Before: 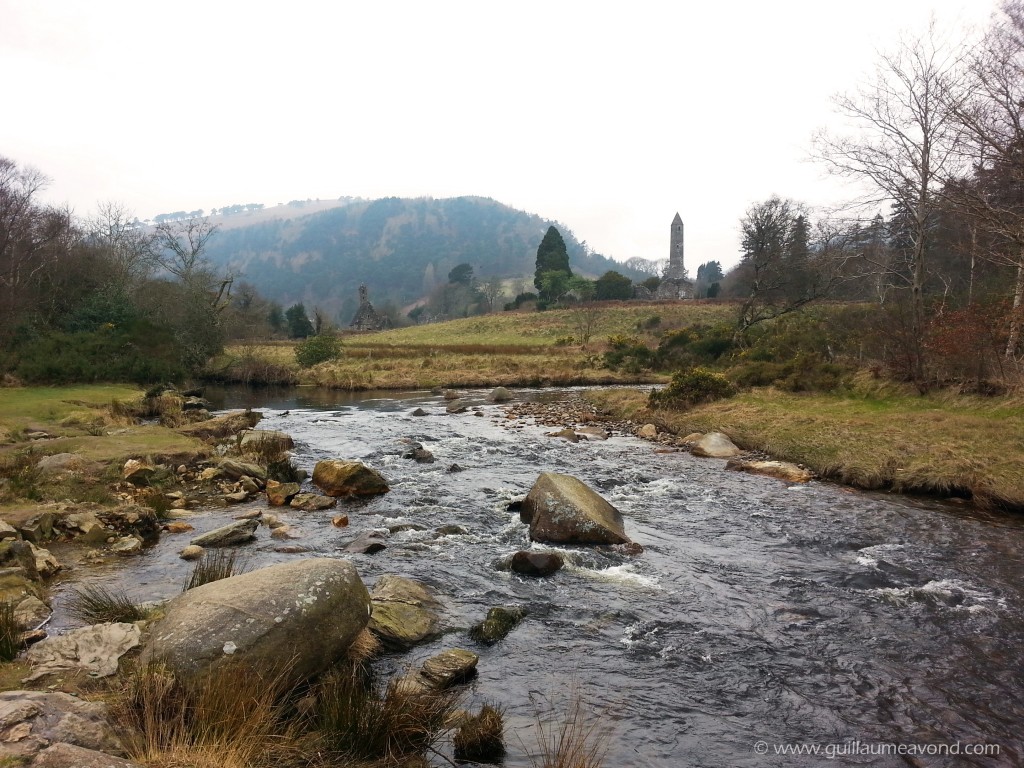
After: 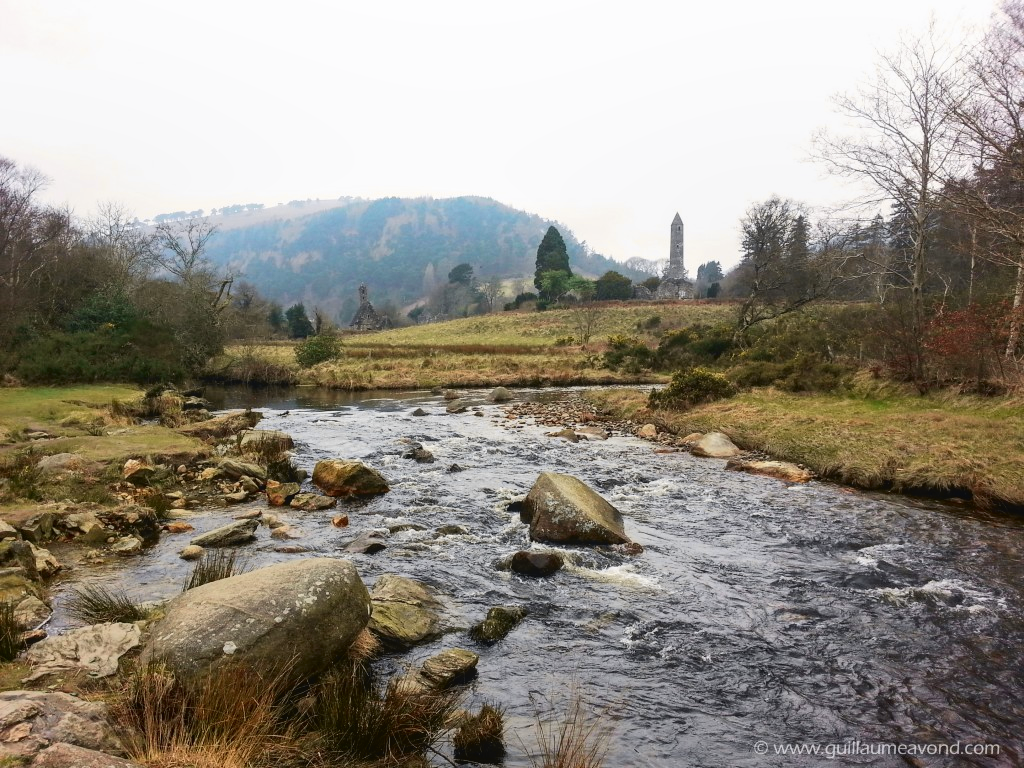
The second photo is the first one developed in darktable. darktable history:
tone curve: curves: ch0 [(0, 0.018) (0.061, 0.041) (0.205, 0.191) (0.289, 0.292) (0.39, 0.424) (0.493, 0.551) (0.666, 0.743) (0.795, 0.841) (1, 0.998)]; ch1 [(0, 0) (0.385, 0.343) (0.439, 0.415) (0.494, 0.498) (0.501, 0.501) (0.51, 0.509) (0.548, 0.563) (0.586, 0.61) (0.684, 0.658) (0.783, 0.804) (1, 1)]; ch2 [(0, 0) (0.304, 0.31) (0.403, 0.399) (0.441, 0.428) (0.47, 0.469) (0.498, 0.496) (0.524, 0.538) (0.566, 0.579) (0.648, 0.665) (0.697, 0.699) (1, 1)], color space Lab, independent channels, preserve colors none
local contrast: detail 110%
